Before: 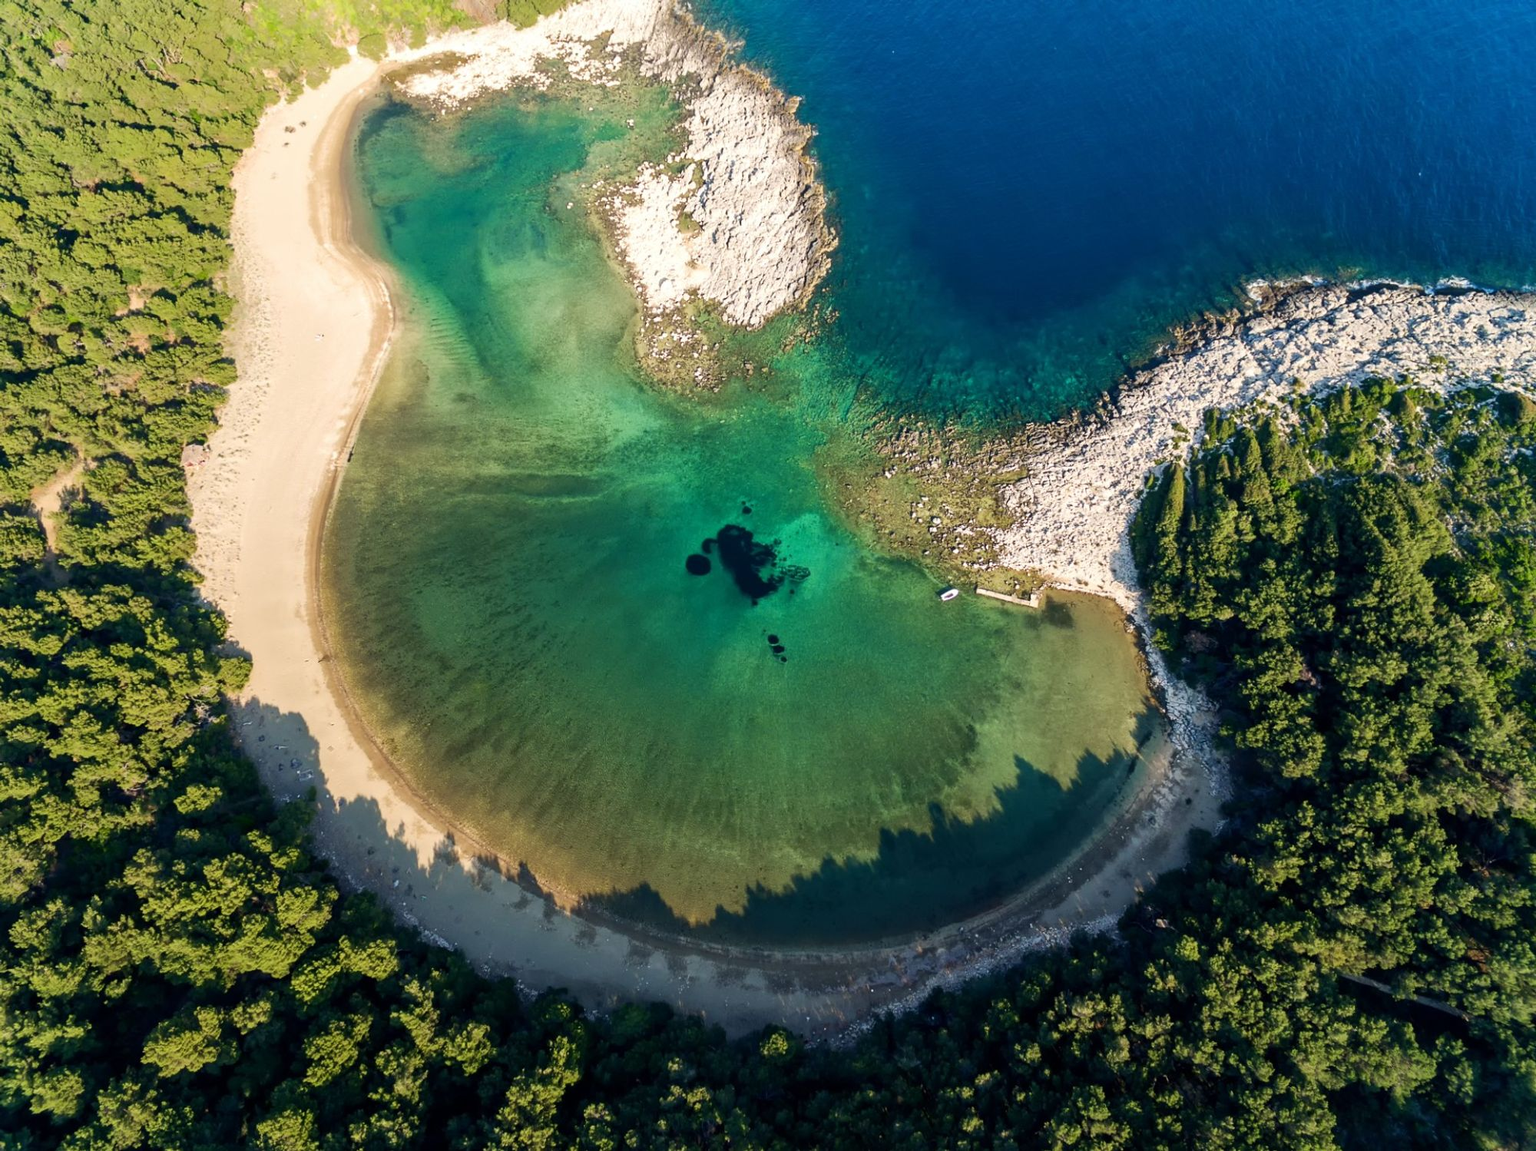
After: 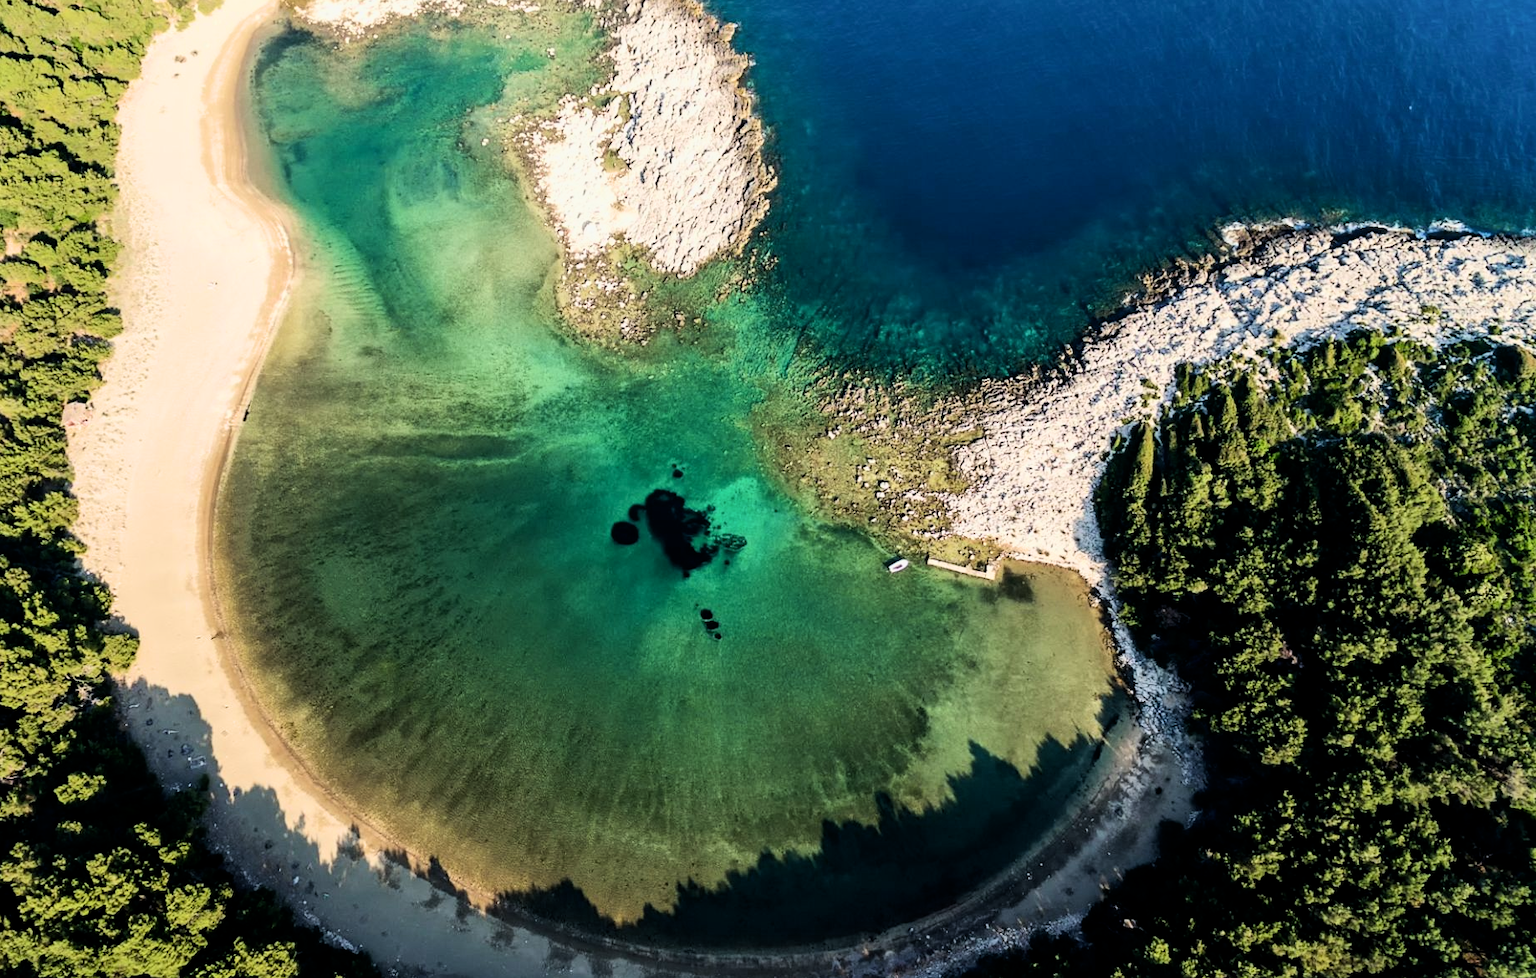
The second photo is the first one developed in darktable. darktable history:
filmic rgb: middle gray luminance 12.86%, black relative exposure -10.17 EV, white relative exposure 3.47 EV, target black luminance 0%, hardness 5.78, latitude 44.87%, contrast 1.218, highlights saturation mix 4.75%, shadows ↔ highlights balance 27.24%, color science v6 (2022)
tone equalizer: -8 EV -0.42 EV, -7 EV -0.424 EV, -6 EV -0.332 EV, -5 EV -0.23 EV, -3 EV 0.247 EV, -2 EV 0.323 EV, -1 EV 0.366 EV, +0 EV 0.424 EV, edges refinement/feathering 500, mask exposure compensation -1.57 EV, preserve details no
crop: left 8.103%, top 6.587%, bottom 15.343%
